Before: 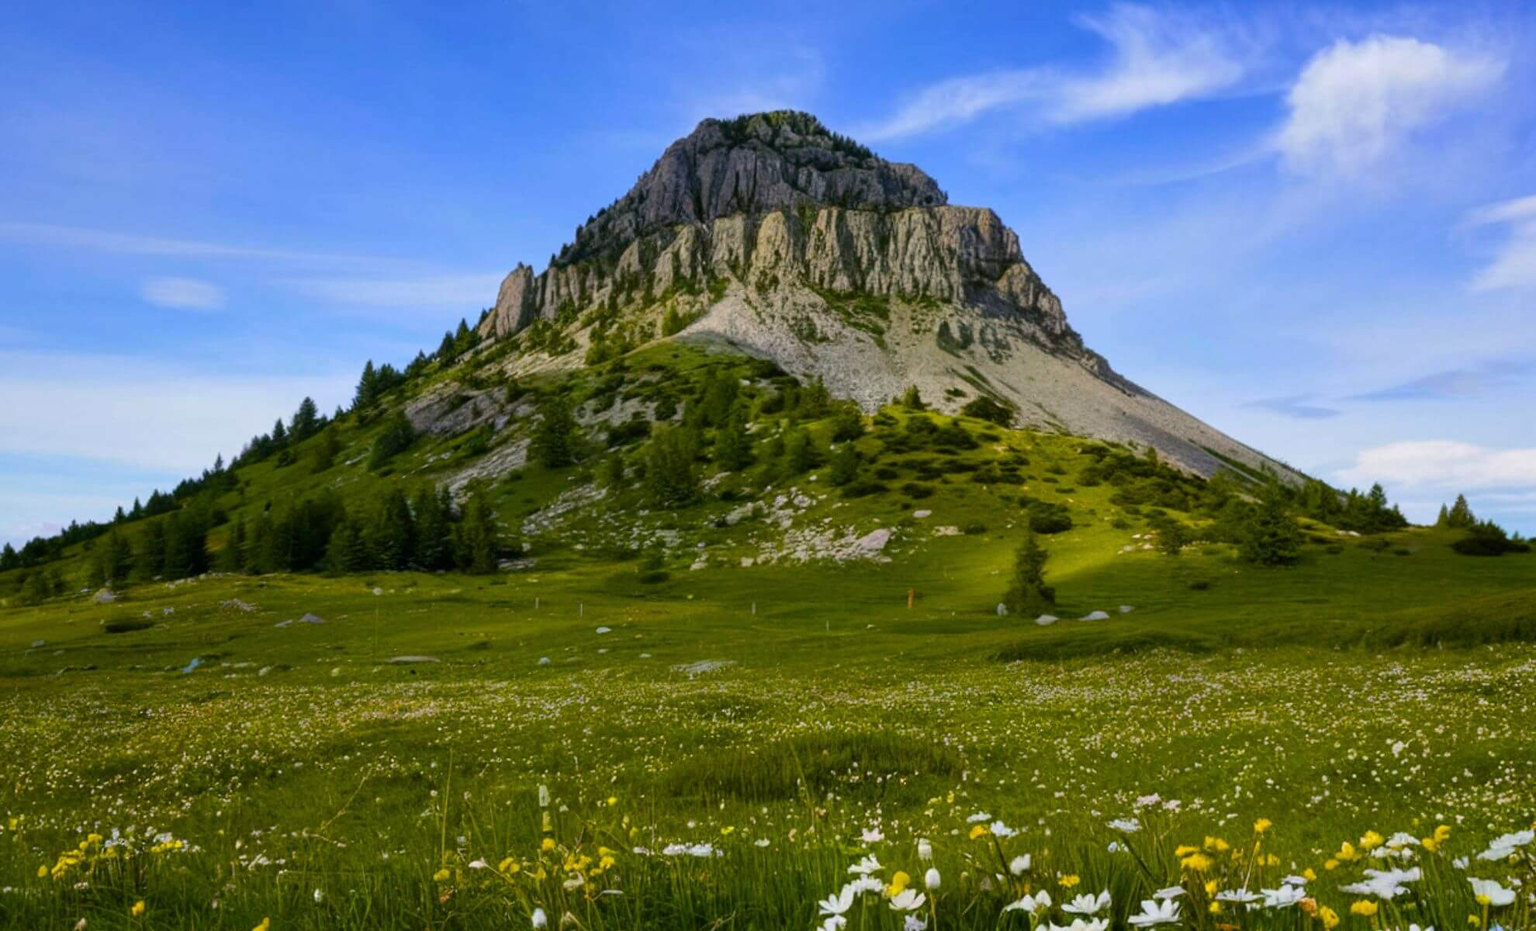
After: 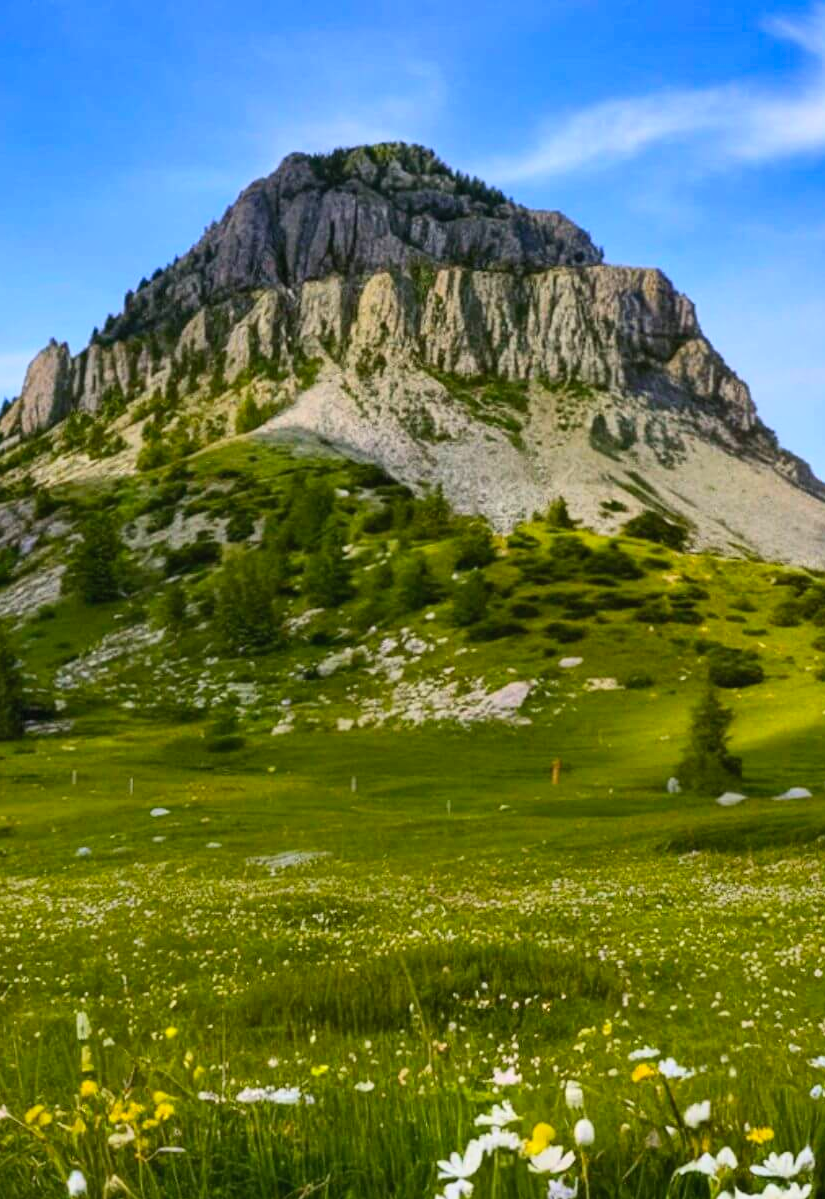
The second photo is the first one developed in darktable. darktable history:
contrast brightness saturation: contrast 0.2, brightness 0.16, saturation 0.22
shadows and highlights: shadows 32.83, highlights -47.7, soften with gaussian
crop: left 31.229%, right 27.105%
